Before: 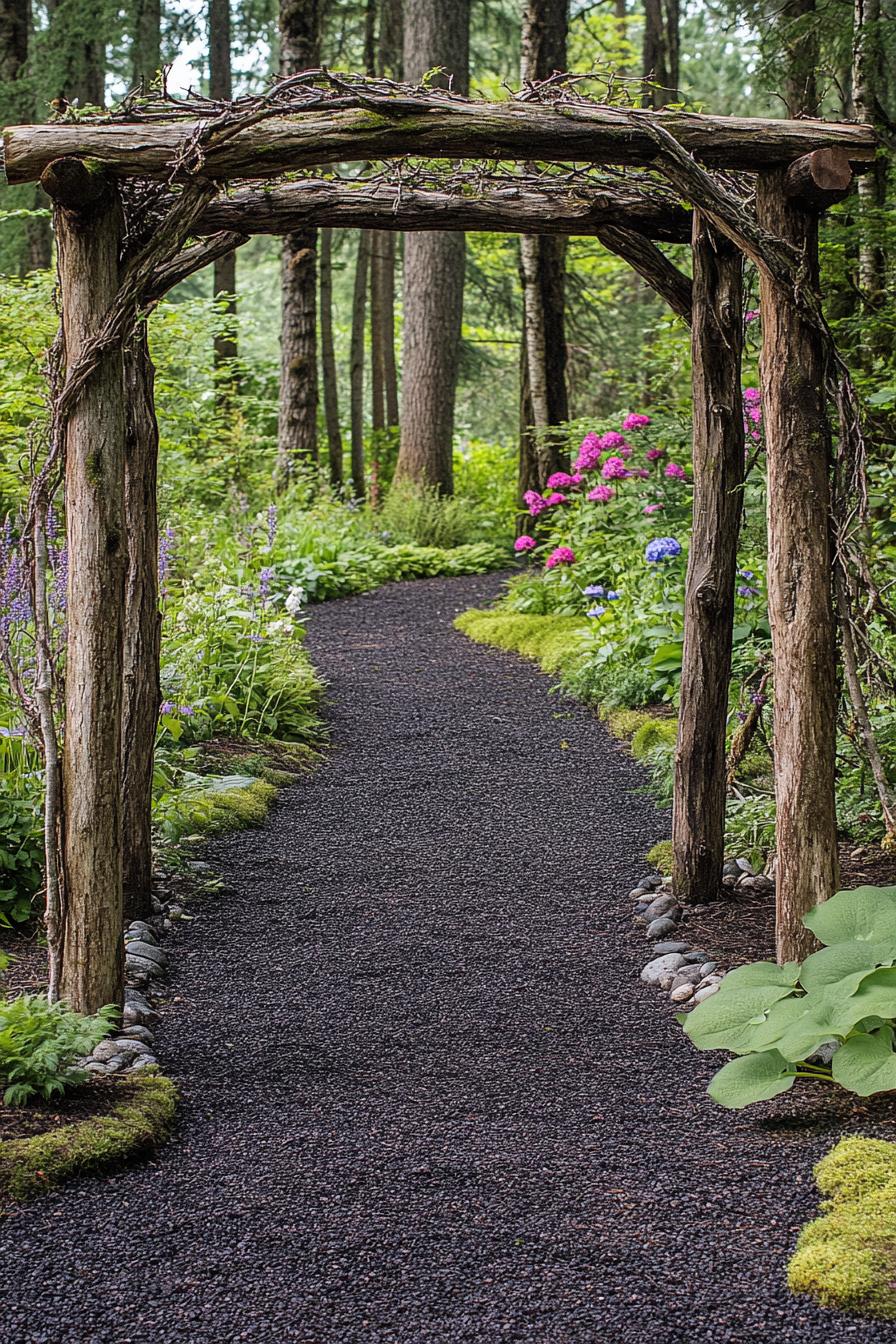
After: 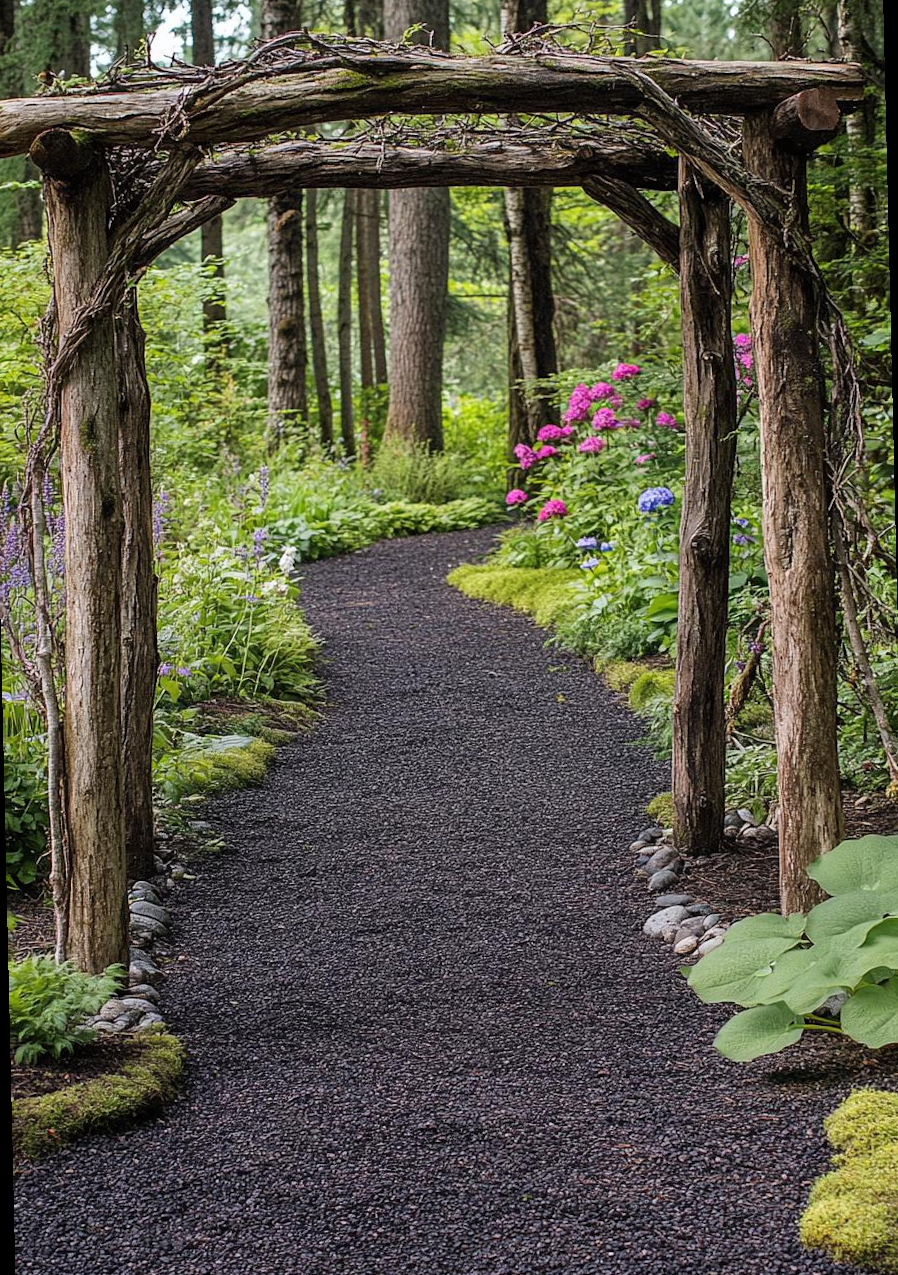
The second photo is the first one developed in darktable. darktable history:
rotate and perspective: rotation -1.32°, lens shift (horizontal) -0.031, crop left 0.015, crop right 0.985, crop top 0.047, crop bottom 0.982
